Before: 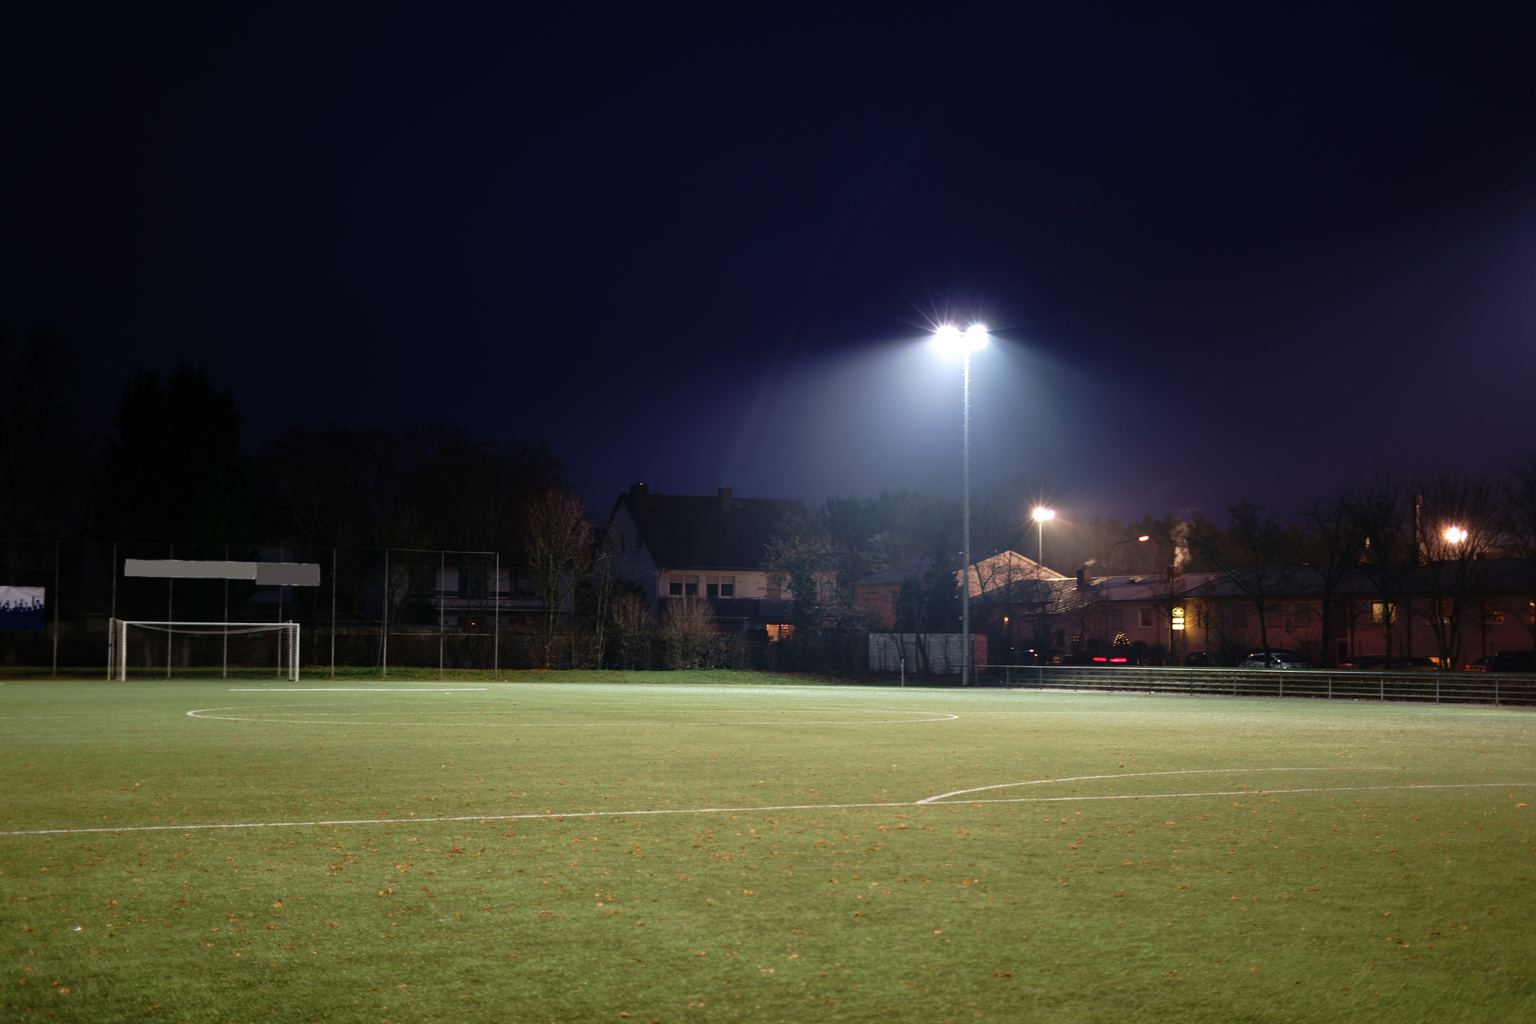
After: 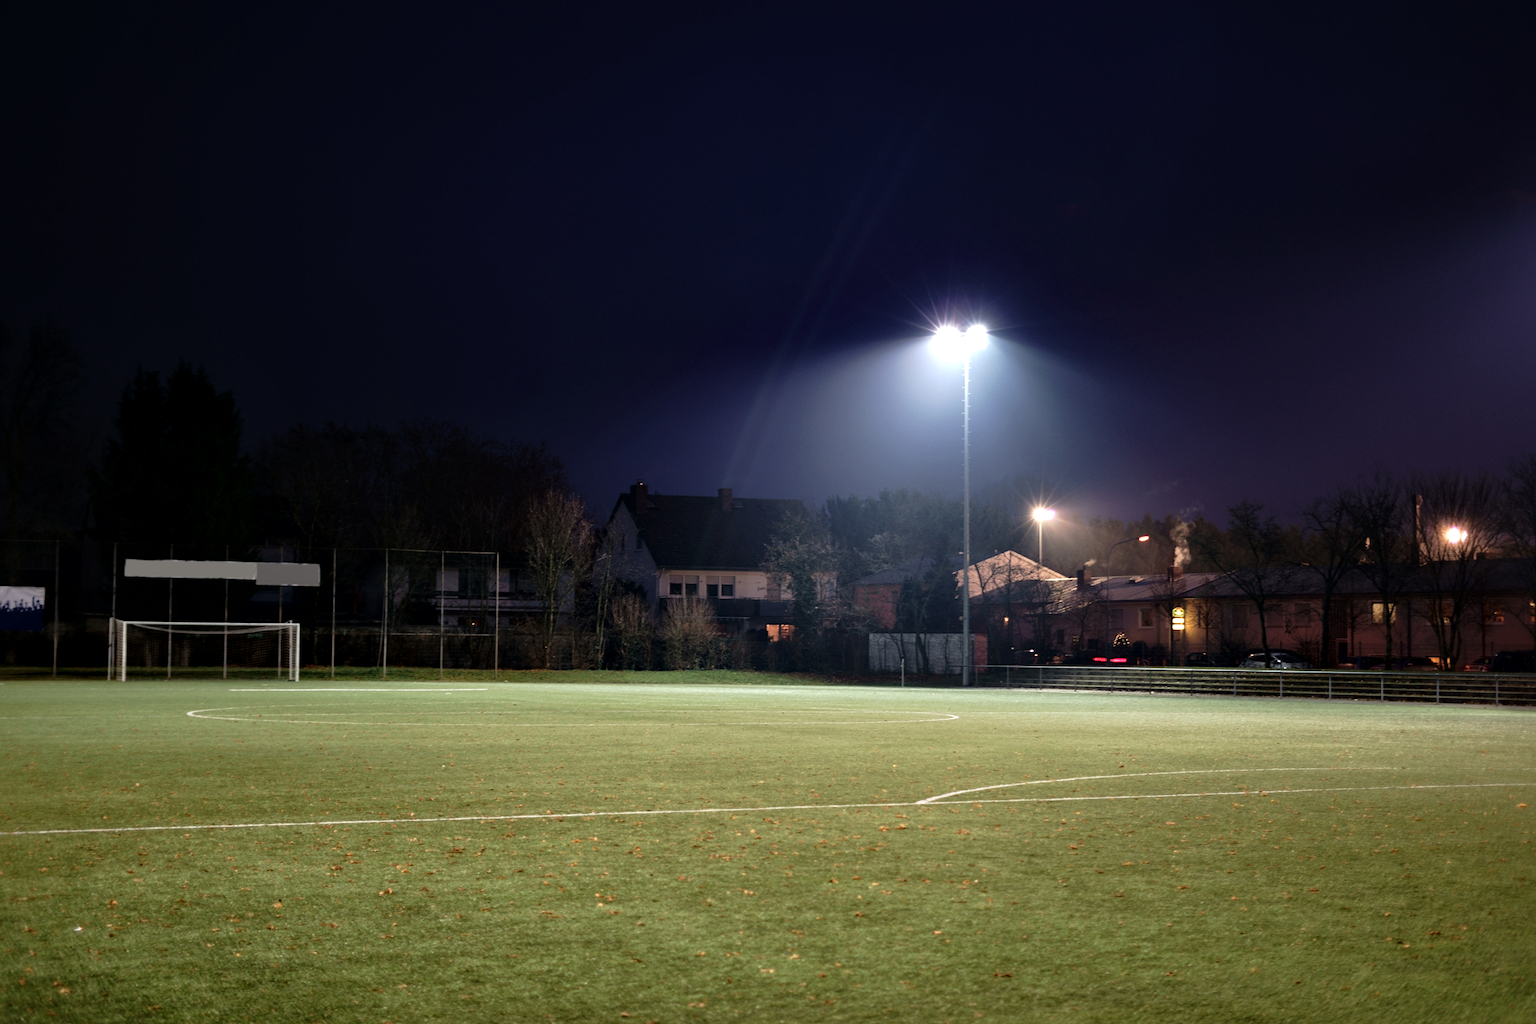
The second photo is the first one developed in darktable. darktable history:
local contrast: mode bilateral grid, contrast 24, coarseness 61, detail 152%, midtone range 0.2
